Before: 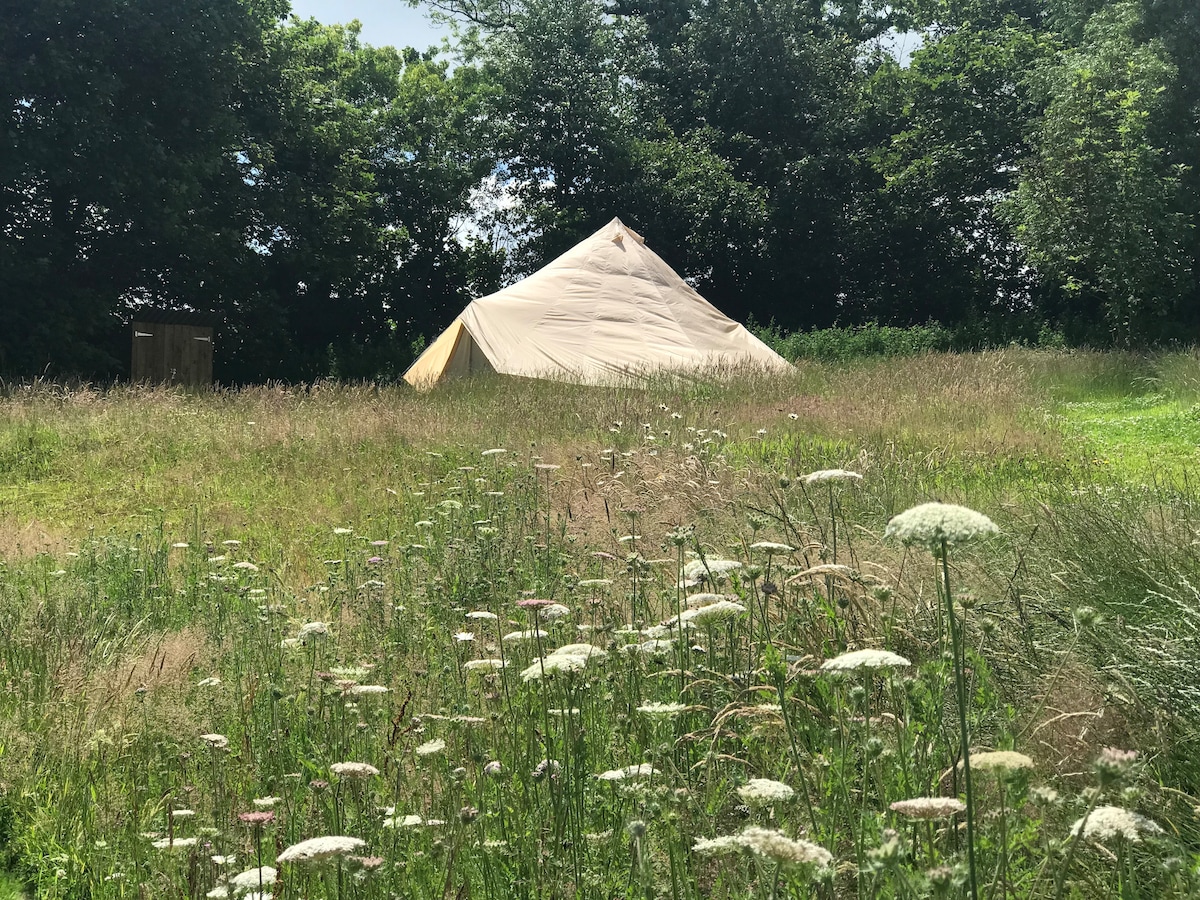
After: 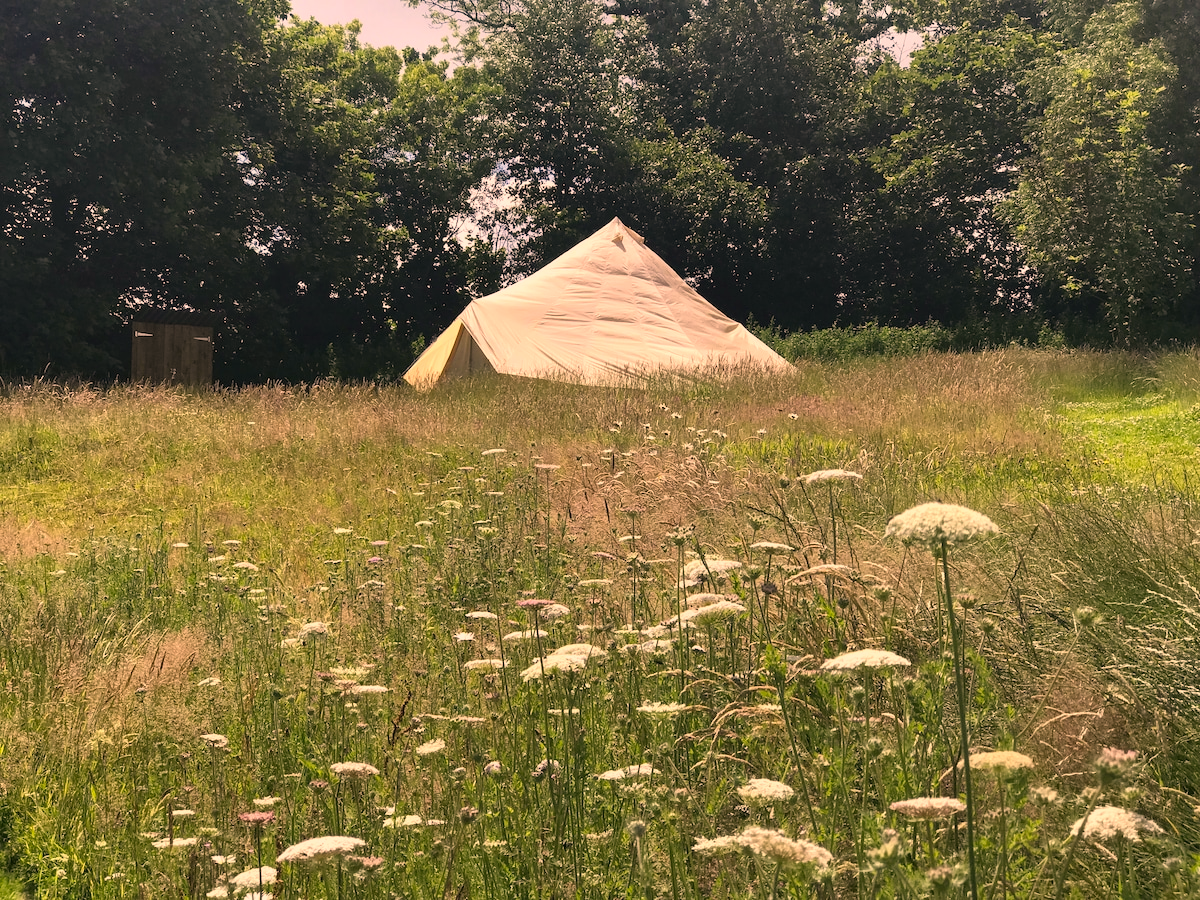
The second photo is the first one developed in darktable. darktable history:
color correction: highlights a* 21.27, highlights b* 19.92
shadows and highlights: radius 127.11, shadows 30.49, highlights -30.79, low approximation 0.01, soften with gaussian
